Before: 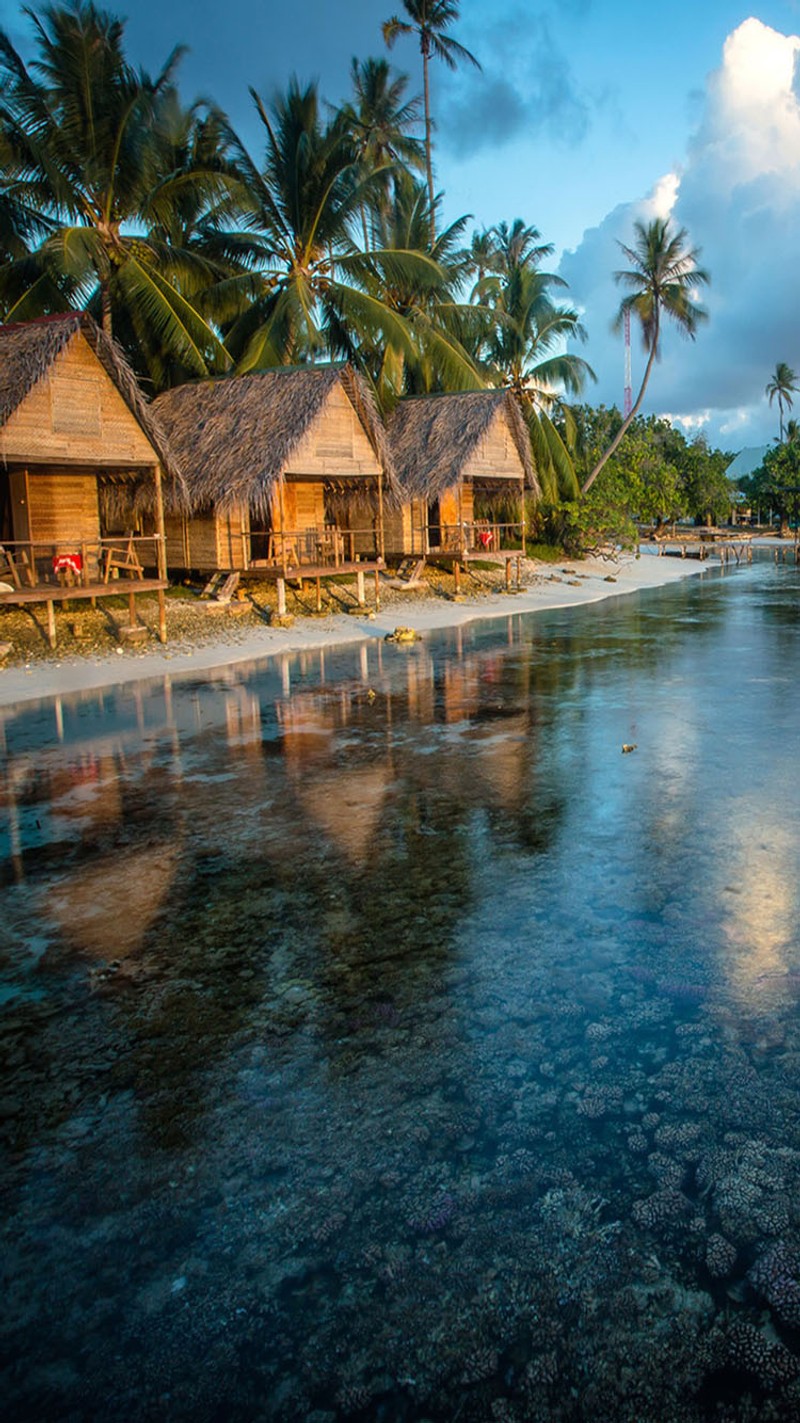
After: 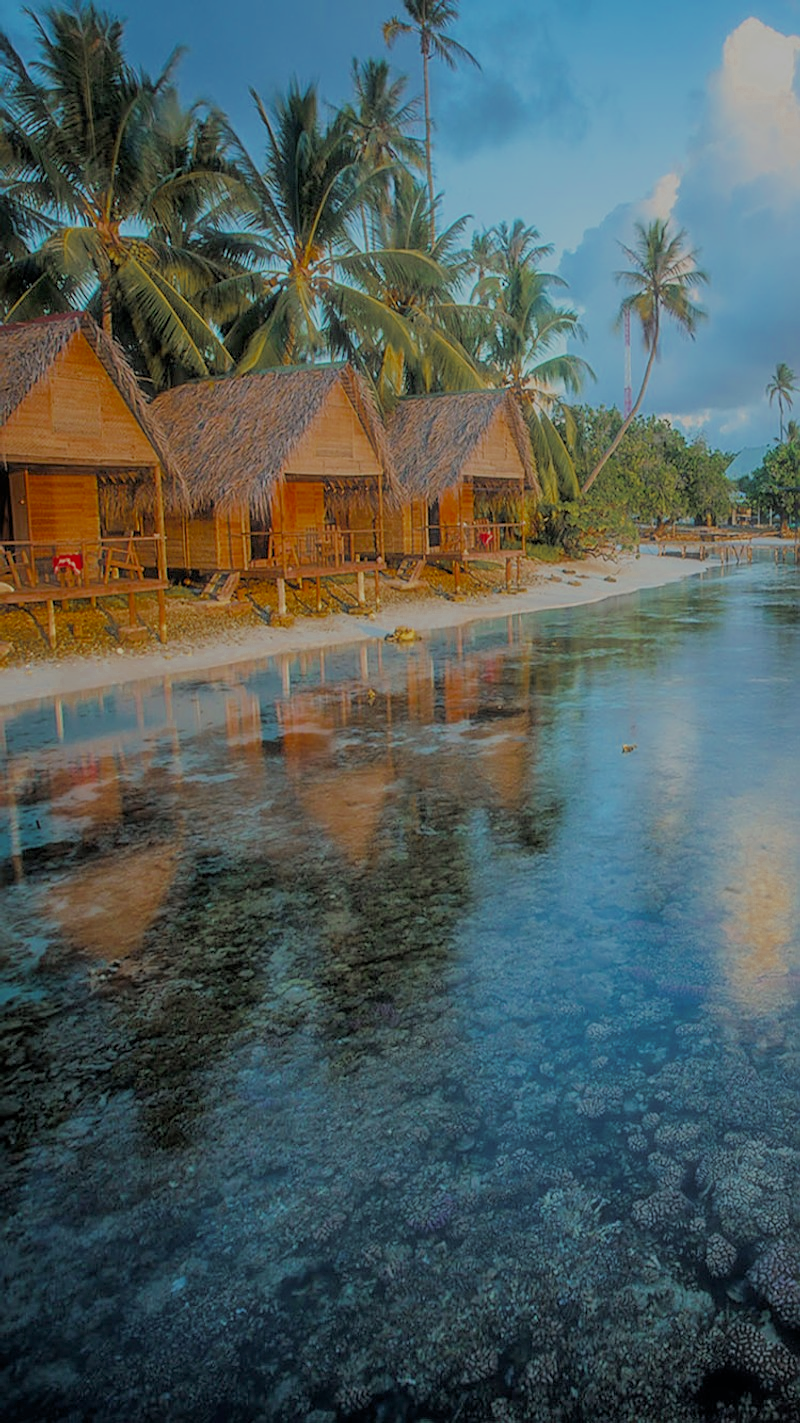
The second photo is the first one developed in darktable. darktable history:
filmic rgb: black relative exposure -8.01 EV, white relative exposure 8.05 EV, target black luminance 0%, hardness 2.49, latitude 76.28%, contrast 0.565, shadows ↔ highlights balance 0.001%, color science v6 (2022)
haze removal: strength -0.112, compatibility mode true, adaptive false
sharpen: on, module defaults
exposure: exposure 0.295 EV, compensate exposure bias true, compensate highlight preservation false
color zones: curves: ch0 [(0.11, 0.396) (0.195, 0.36) (0.25, 0.5) (0.303, 0.412) (0.357, 0.544) (0.75, 0.5) (0.967, 0.328)]; ch1 [(0, 0.468) (0.112, 0.512) (0.202, 0.6) (0.25, 0.5) (0.307, 0.352) (0.357, 0.544) (0.75, 0.5) (0.963, 0.524)]
